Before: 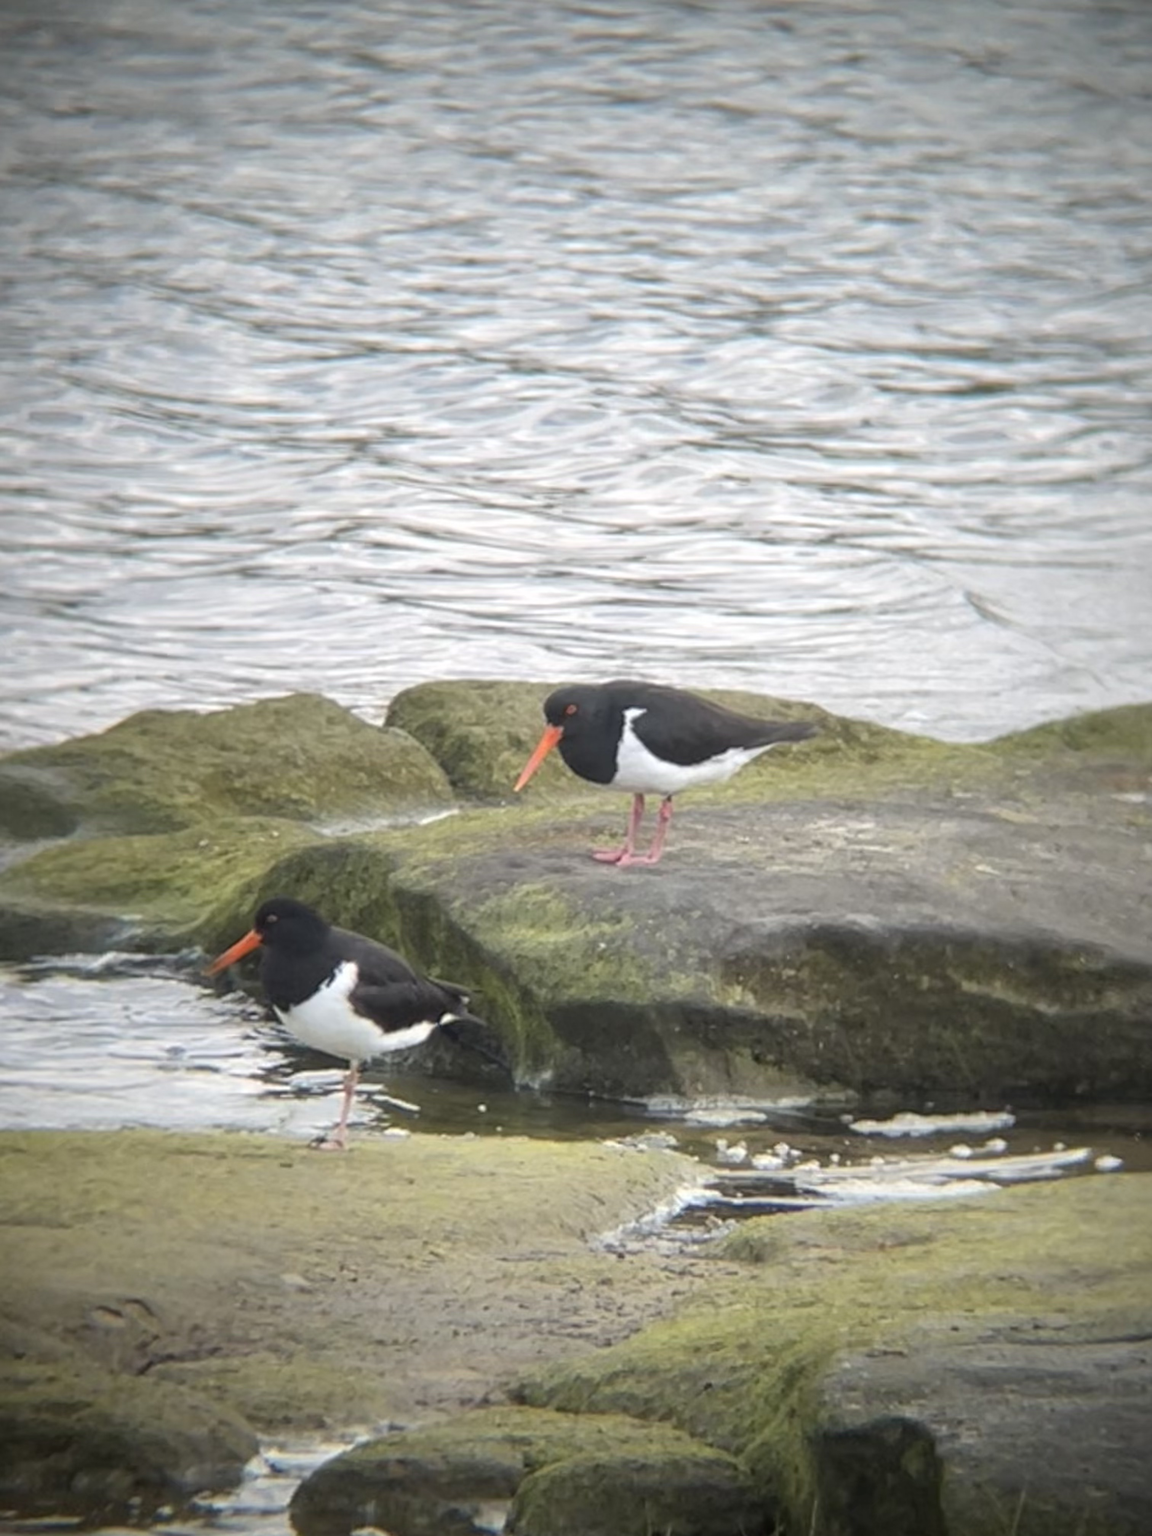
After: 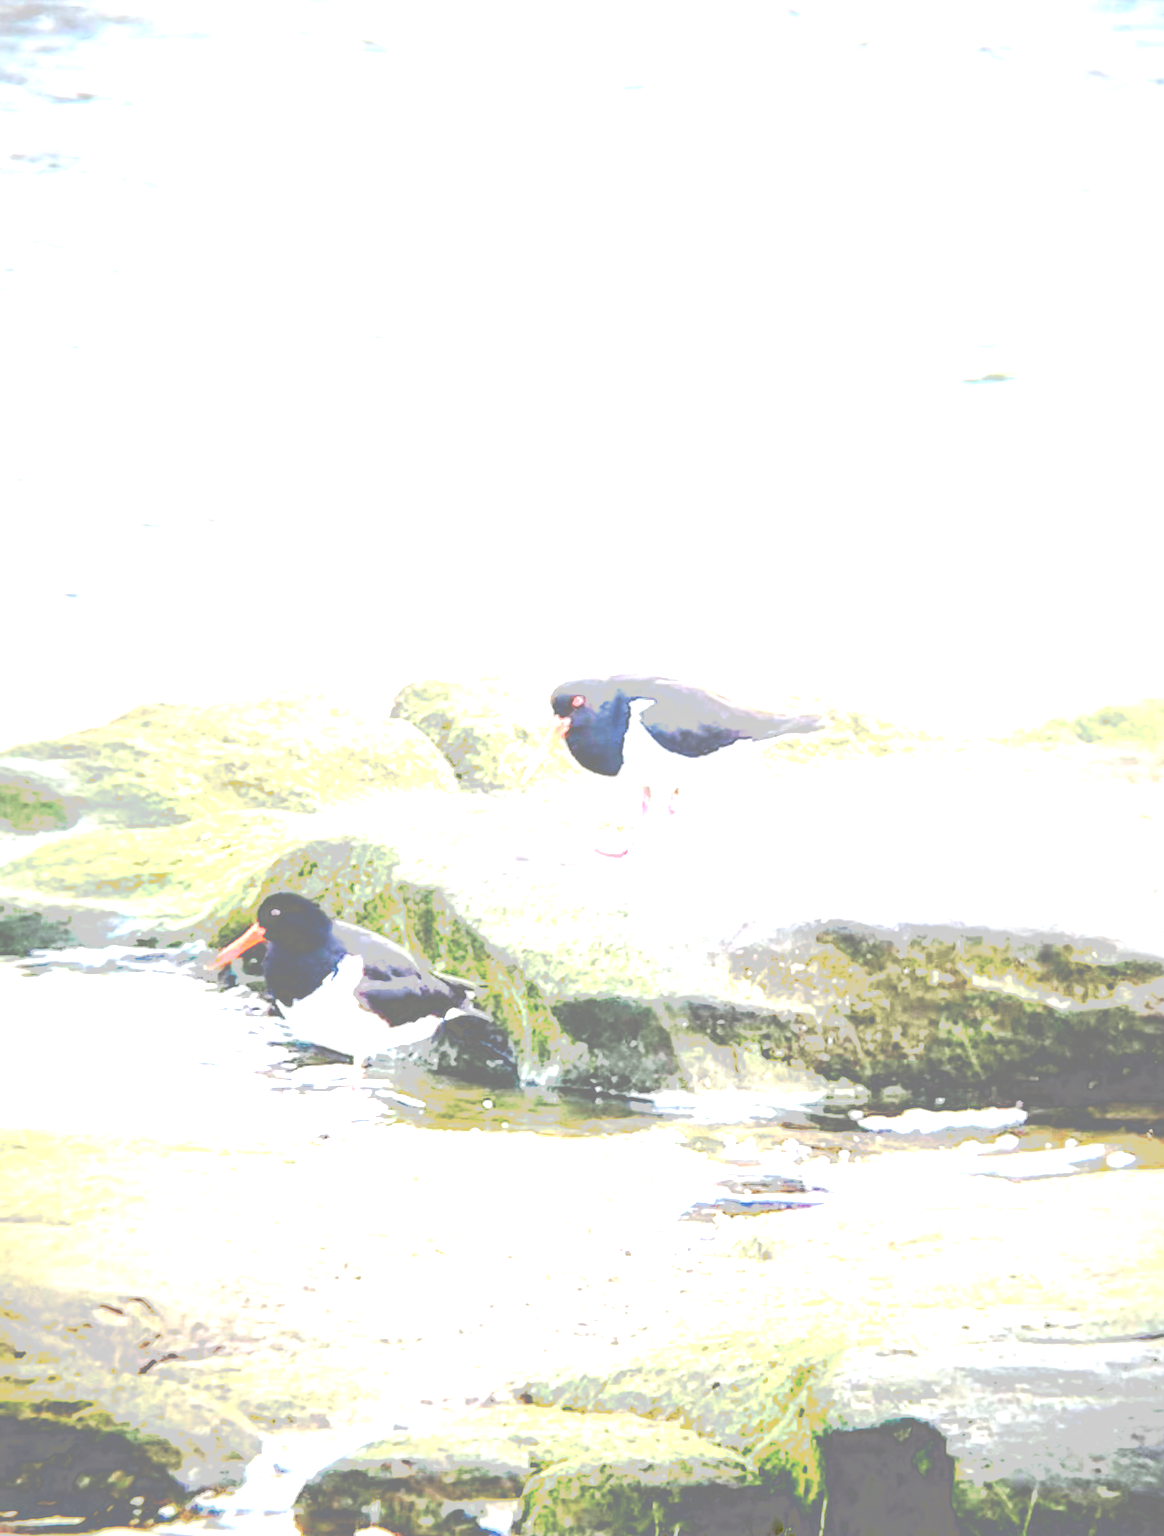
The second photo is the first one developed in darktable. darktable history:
exposure: black level correction 0.001, exposure 2.607 EV, compensate exposure bias true, compensate highlight preservation false
white balance: red 0.984, blue 1.059
sharpen: on, module defaults
tone curve: curves: ch0 [(0, 0) (0.003, 0.011) (0.011, 0.043) (0.025, 0.133) (0.044, 0.226) (0.069, 0.303) (0.1, 0.371) (0.136, 0.429) (0.177, 0.482) (0.224, 0.516) (0.277, 0.539) (0.335, 0.535) (0.399, 0.517) (0.468, 0.498) (0.543, 0.523) (0.623, 0.655) (0.709, 0.83) (0.801, 0.827) (0.898, 0.89) (1, 1)], preserve colors none
crop: top 1.049%, right 0.001%
